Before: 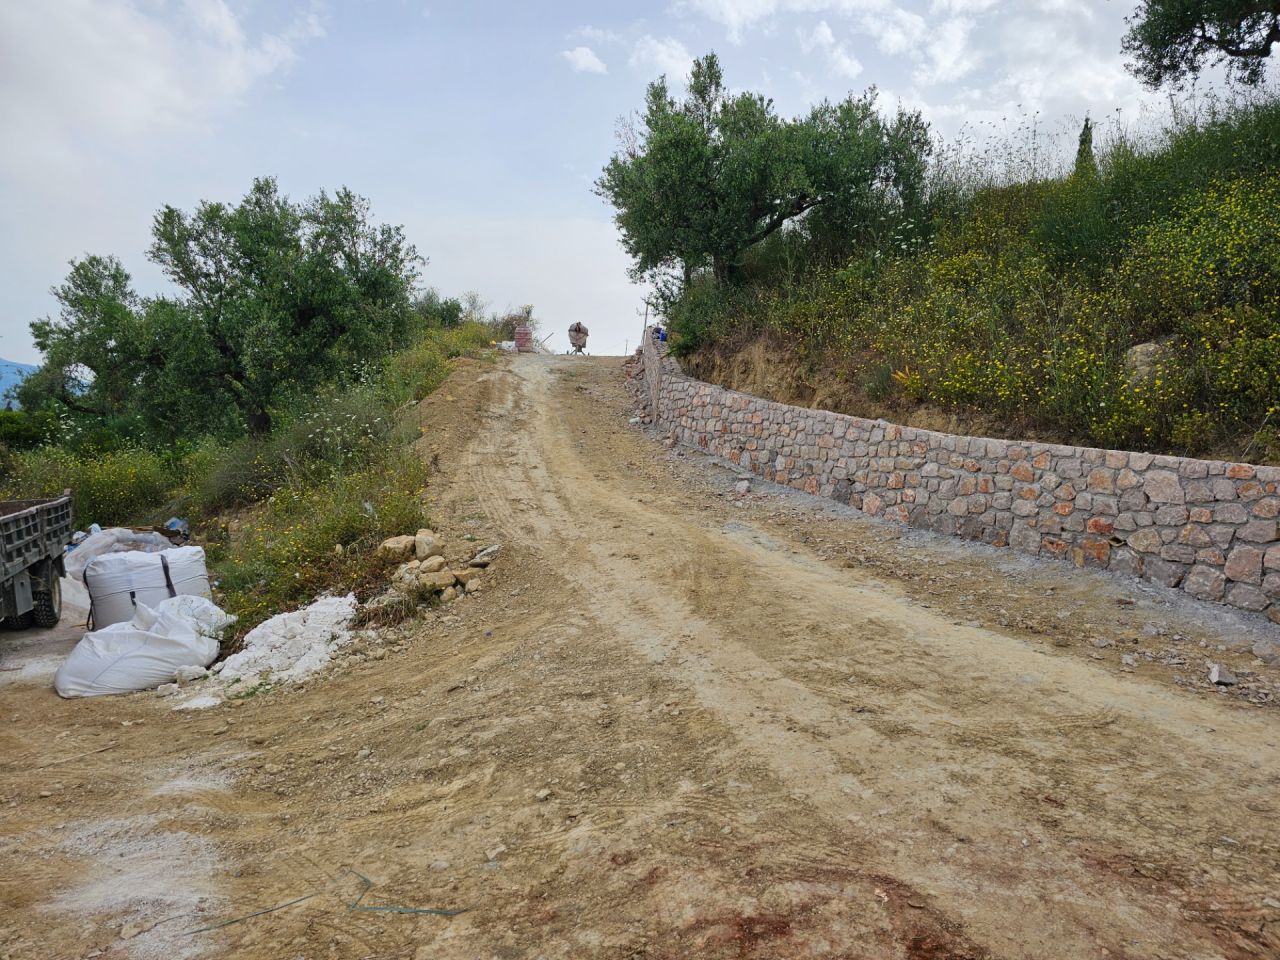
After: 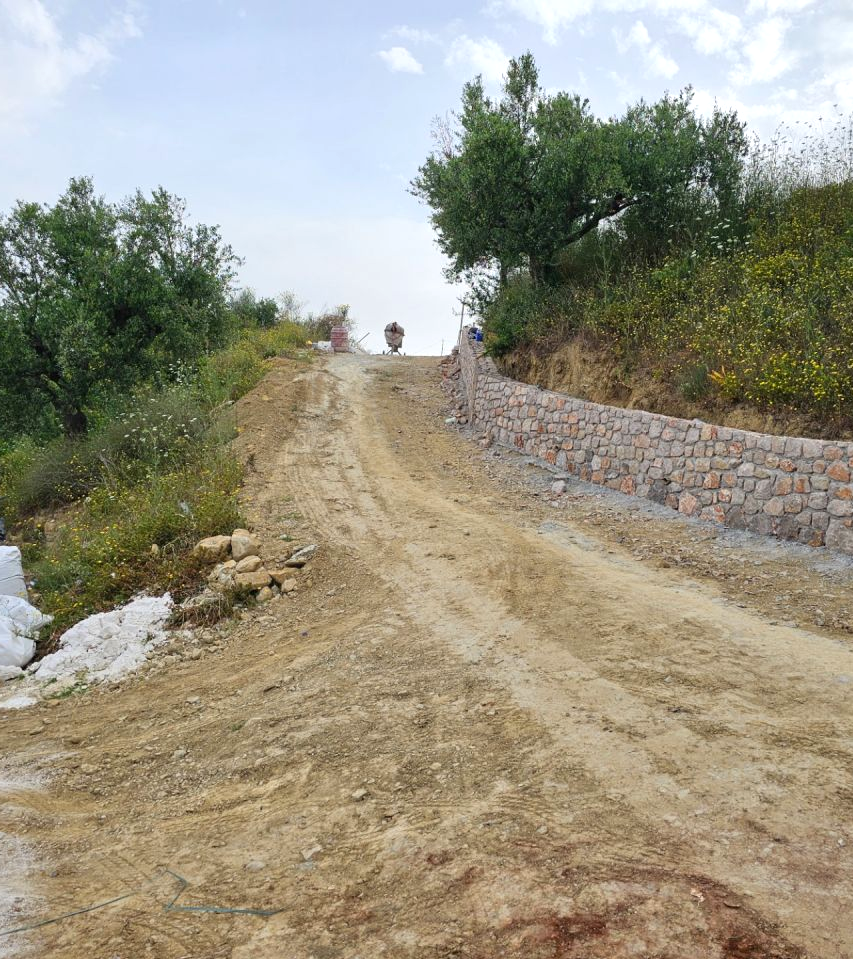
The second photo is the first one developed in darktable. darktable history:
crop and rotate: left 14.385%, right 18.948%
exposure: exposure 0.29 EV, compensate highlight preservation false
